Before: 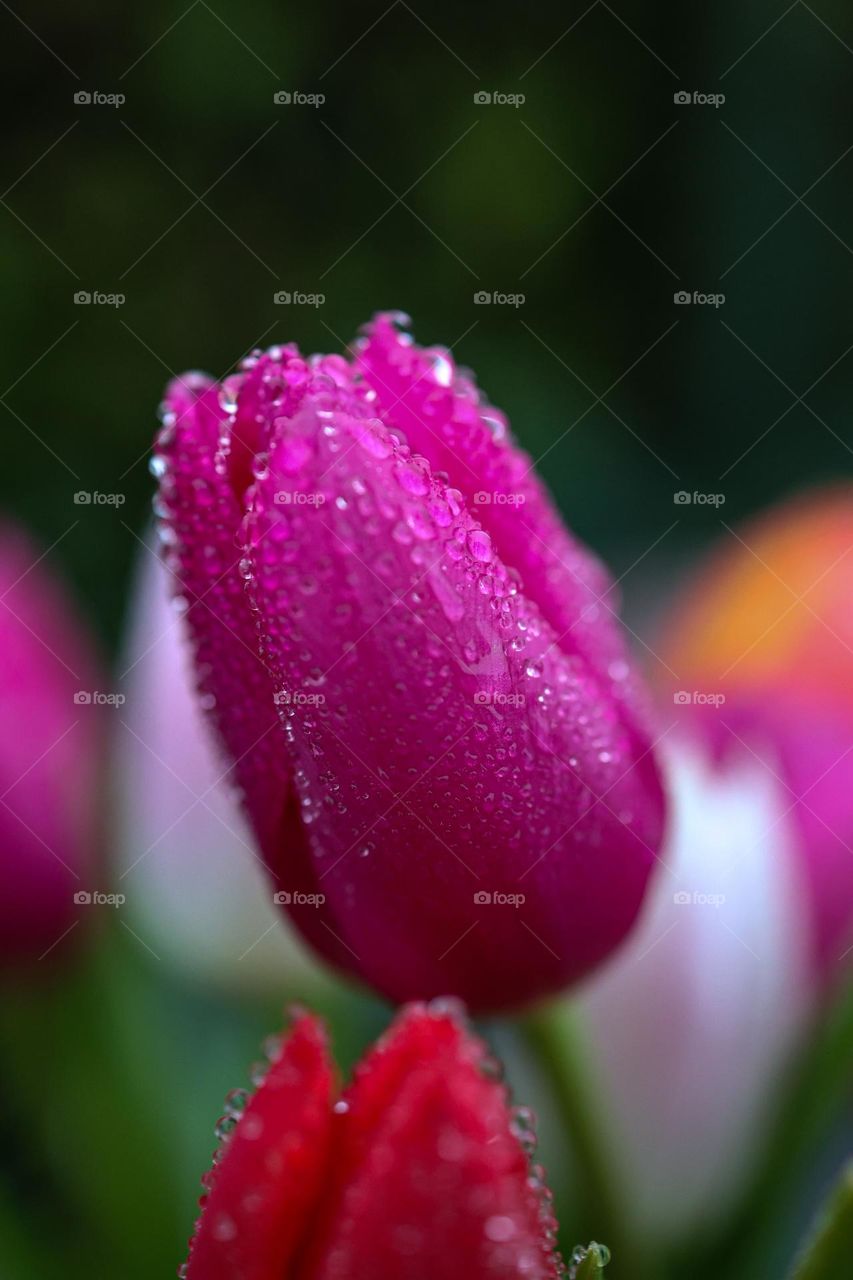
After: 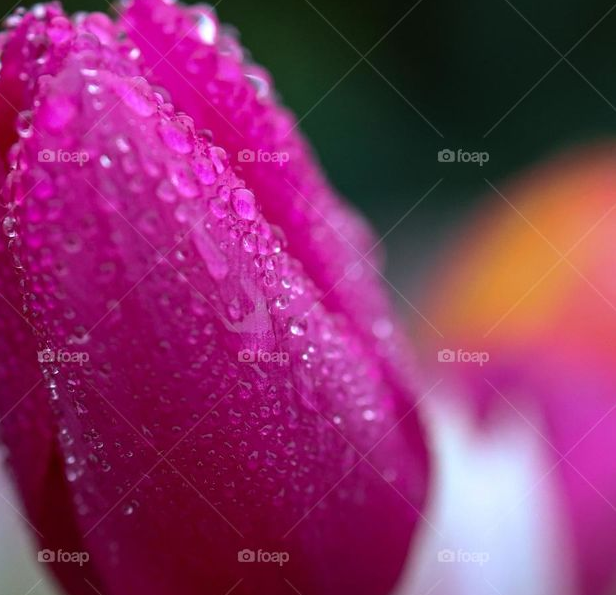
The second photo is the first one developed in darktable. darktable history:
crop and rotate: left 27.679%, top 26.748%, bottom 26.743%
